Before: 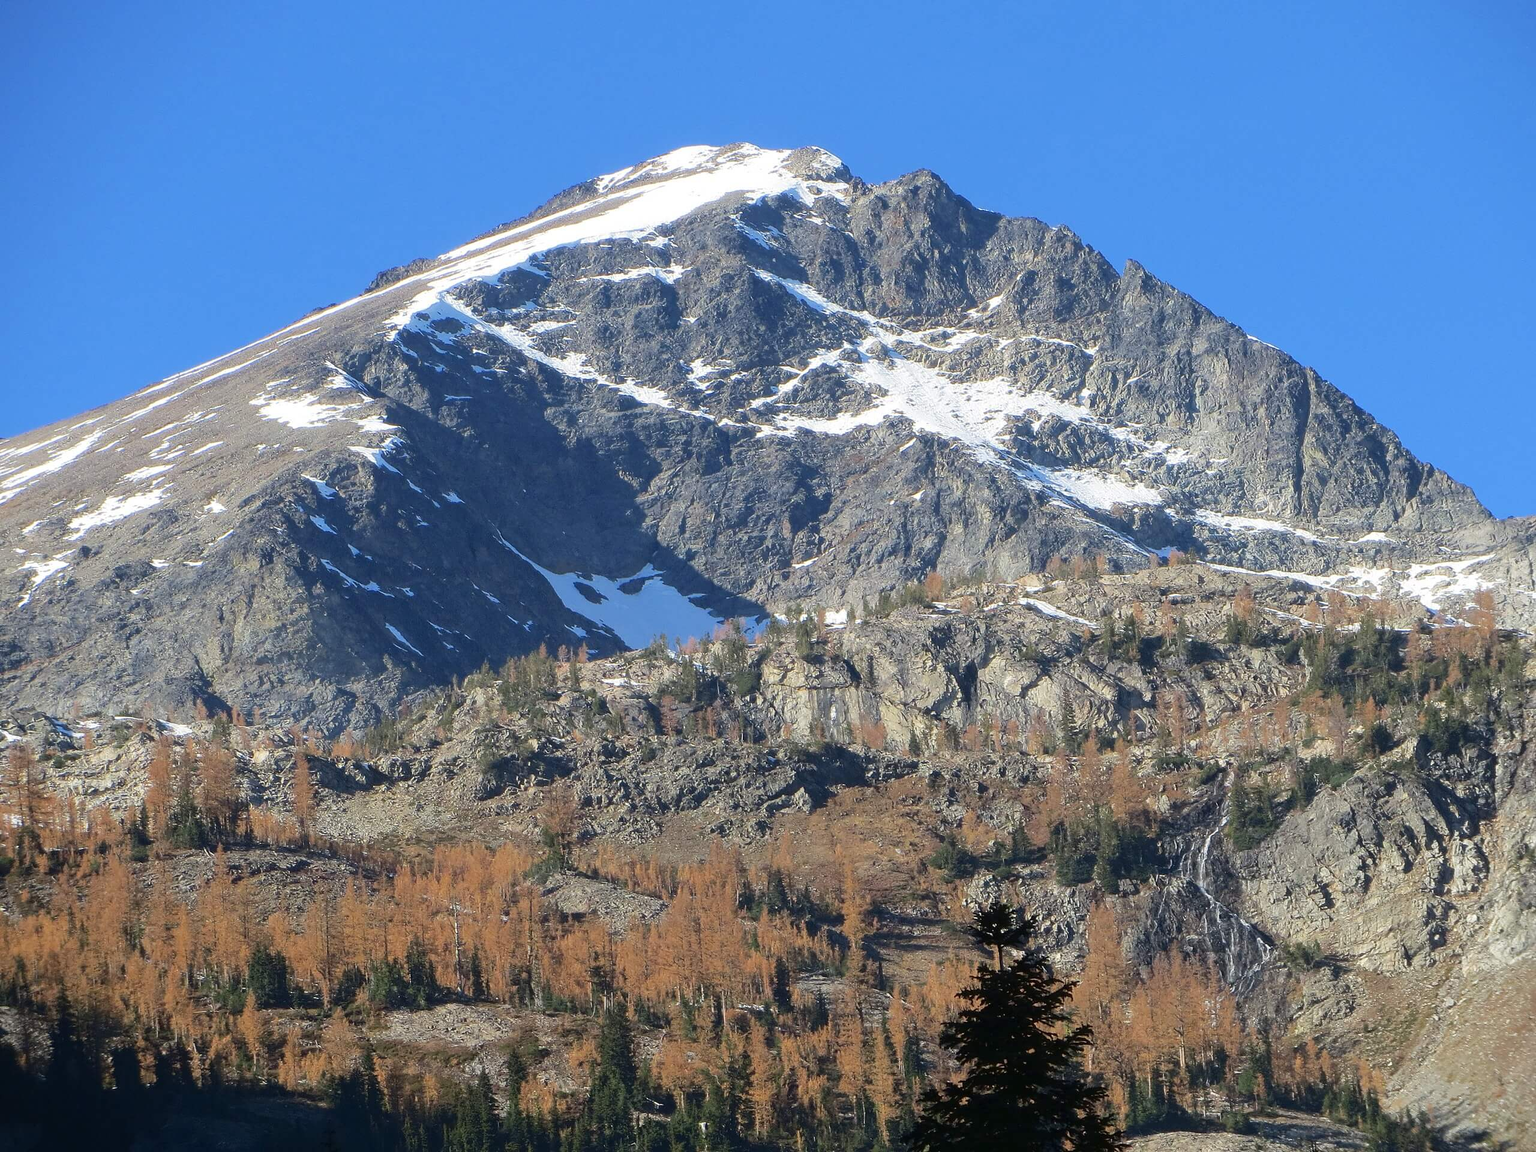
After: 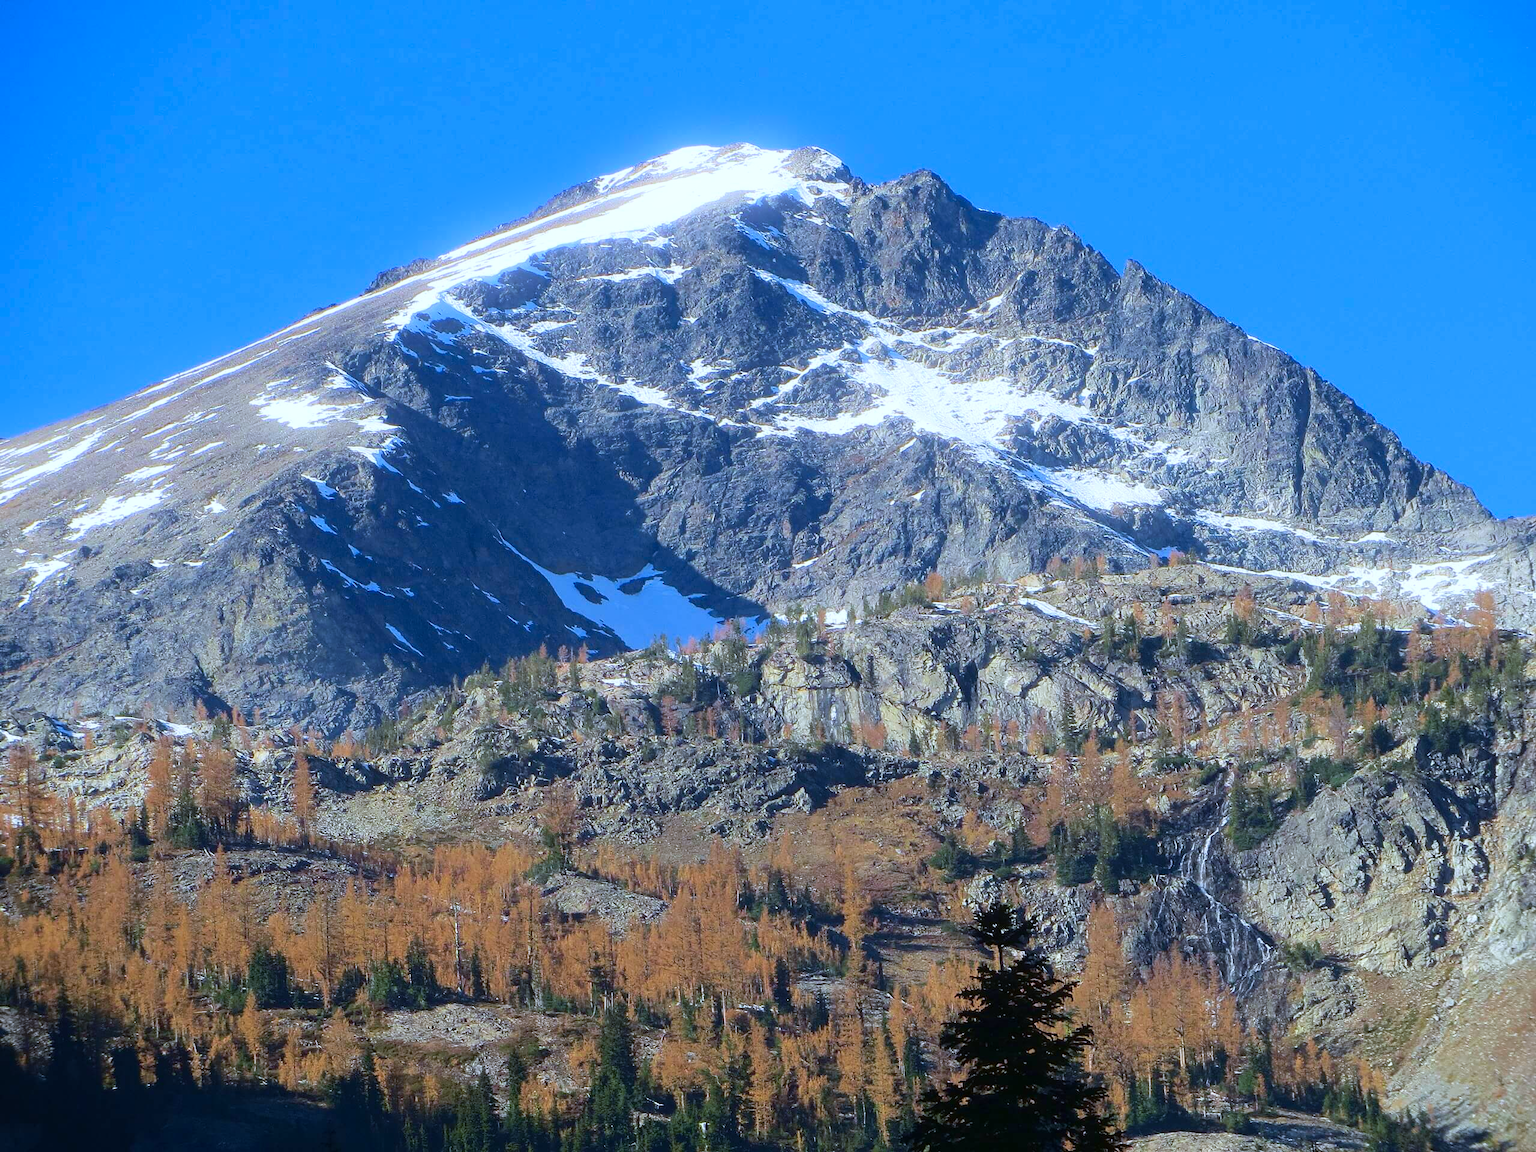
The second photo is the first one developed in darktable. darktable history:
contrast brightness saturation: contrast 0.08, saturation 0.2
velvia: on, module defaults
white balance: red 0.931, blue 1.11
bloom: size 9%, threshold 100%, strength 7%
